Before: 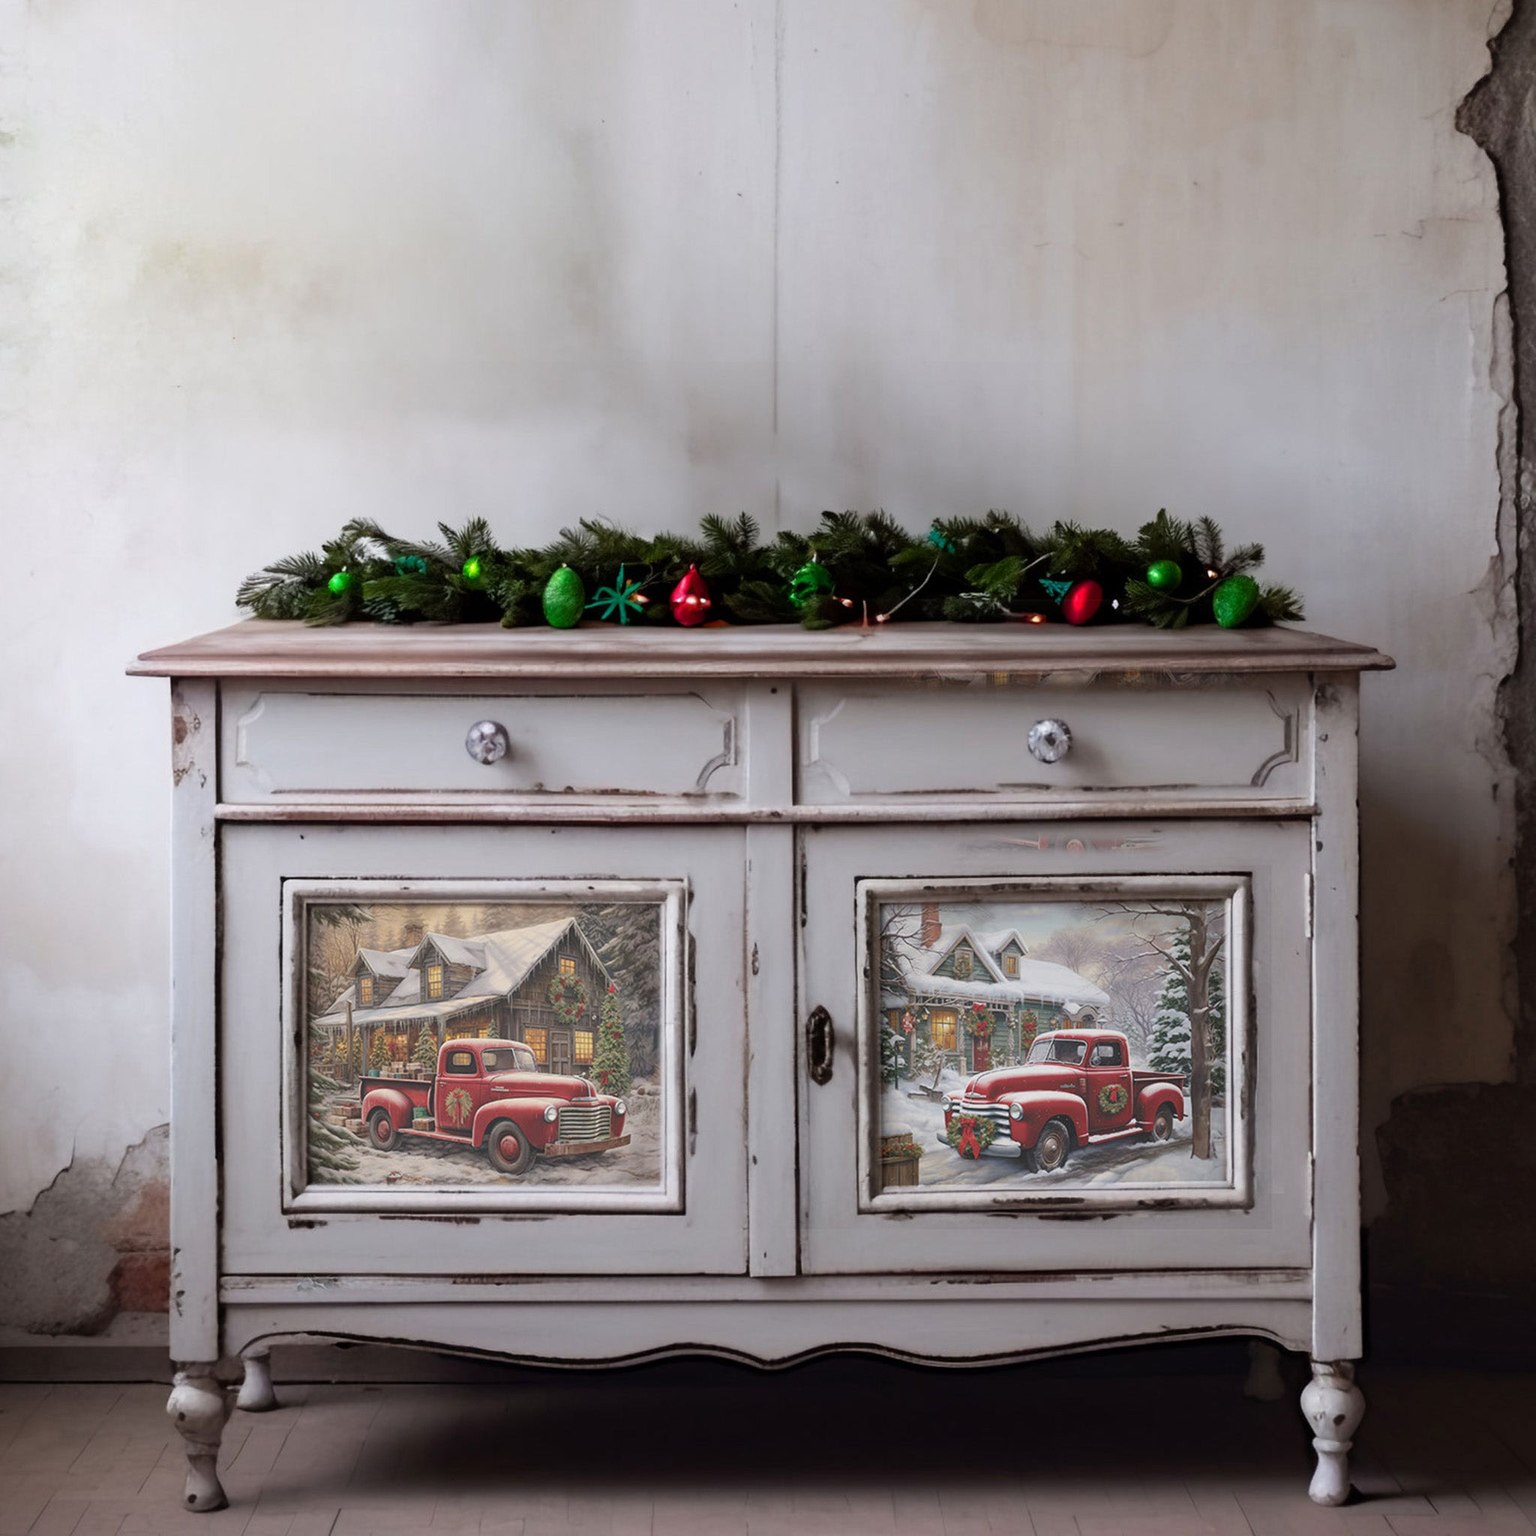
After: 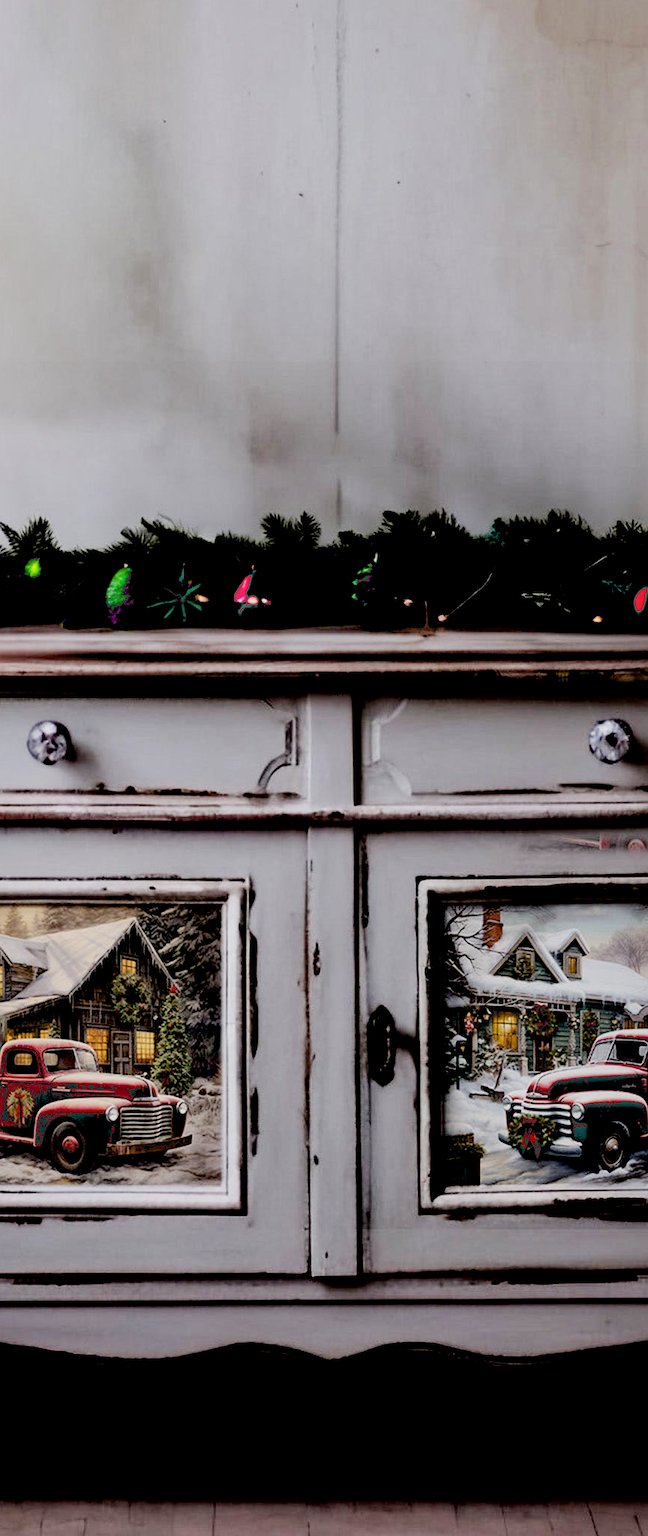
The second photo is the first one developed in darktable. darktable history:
local contrast: mode bilateral grid, contrast 25, coarseness 46, detail 151%, midtone range 0.2
exposure: black level correction 0.1, exposure -0.084 EV, compensate highlight preservation false
crop: left 28.573%, right 29.164%
tone equalizer: -8 EV -0.444 EV, -7 EV -0.422 EV, -6 EV -0.369 EV, -5 EV -0.205 EV, -3 EV 0.253 EV, -2 EV 0.305 EV, -1 EV 0.401 EV, +0 EV 0.437 EV, edges refinement/feathering 500, mask exposure compensation -1.57 EV, preserve details no
filmic rgb: black relative exposure -7.65 EV, white relative exposure 4.56 EV, hardness 3.61
